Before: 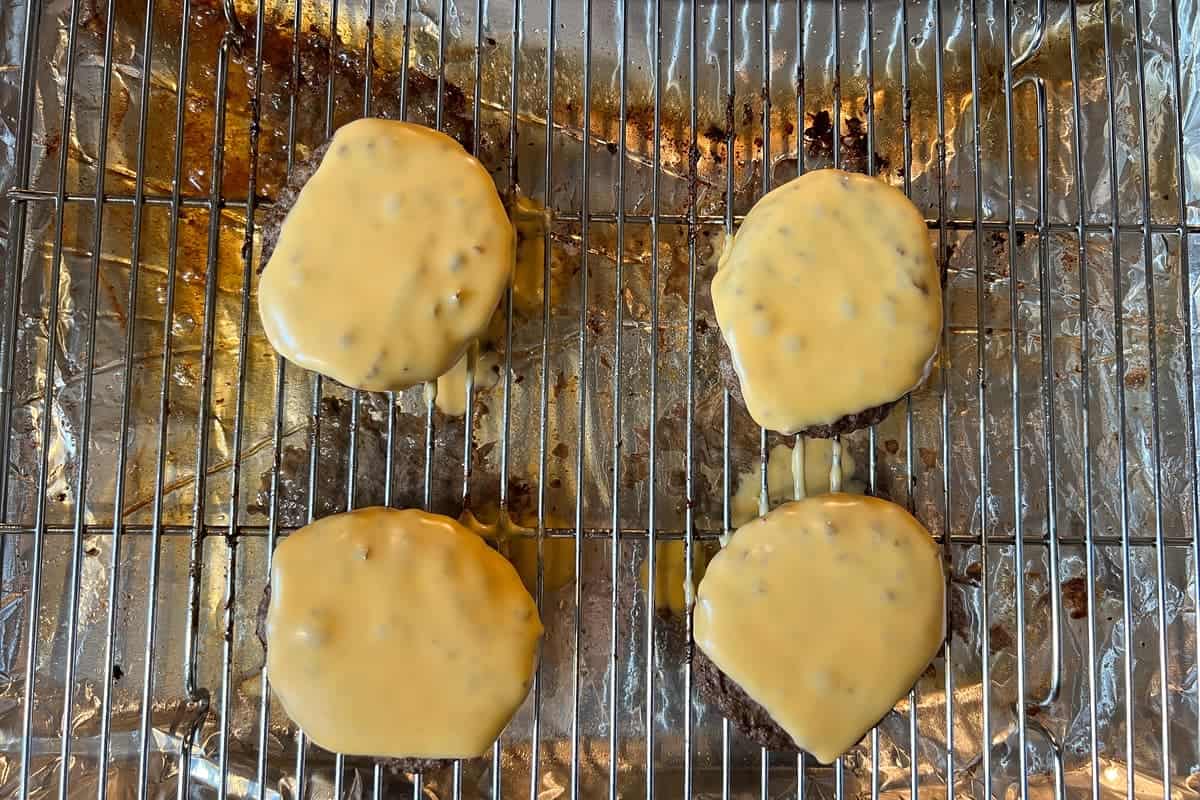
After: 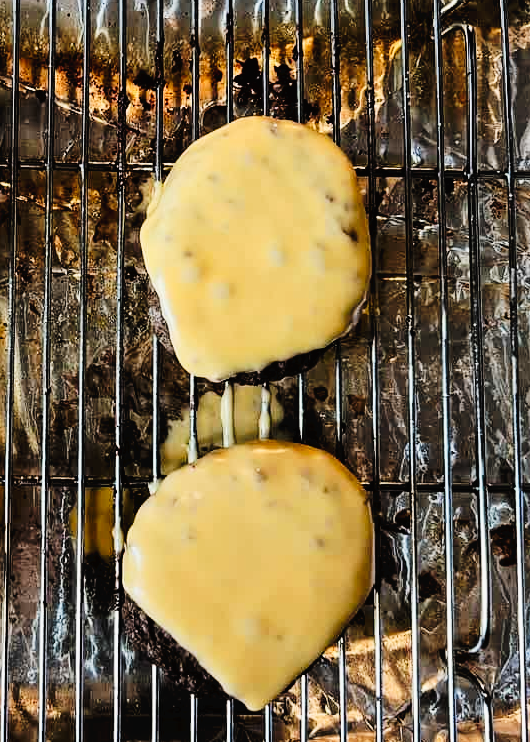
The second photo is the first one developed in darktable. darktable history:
shadows and highlights: shadows 37.27, highlights -28.18, soften with gaussian
tone curve: curves: ch0 [(0, 0) (0.003, 0.02) (0.011, 0.021) (0.025, 0.022) (0.044, 0.023) (0.069, 0.026) (0.1, 0.04) (0.136, 0.06) (0.177, 0.092) (0.224, 0.127) (0.277, 0.176) (0.335, 0.258) (0.399, 0.349) (0.468, 0.444) (0.543, 0.546) (0.623, 0.649) (0.709, 0.754) (0.801, 0.842) (0.898, 0.922) (1, 1)], preserve colors none
filmic rgb: black relative exposure -4 EV, white relative exposure 3 EV, hardness 3.02, contrast 1.5
crop: left 47.628%, top 6.643%, right 7.874%
